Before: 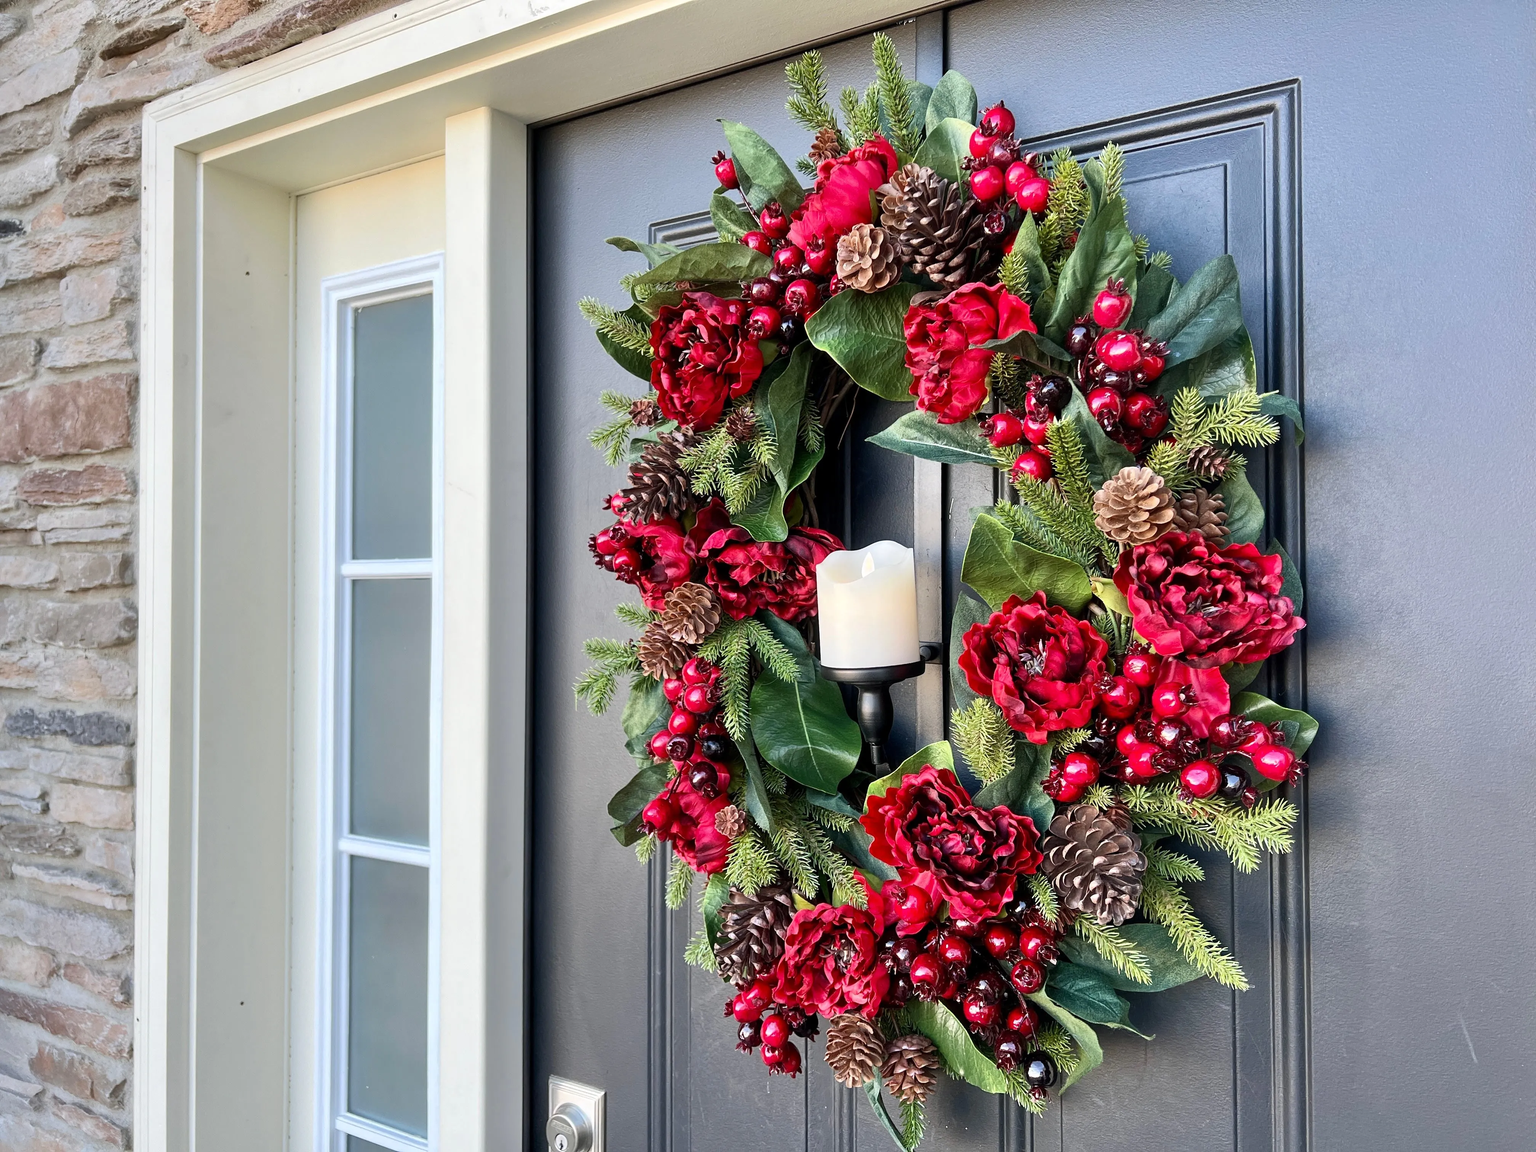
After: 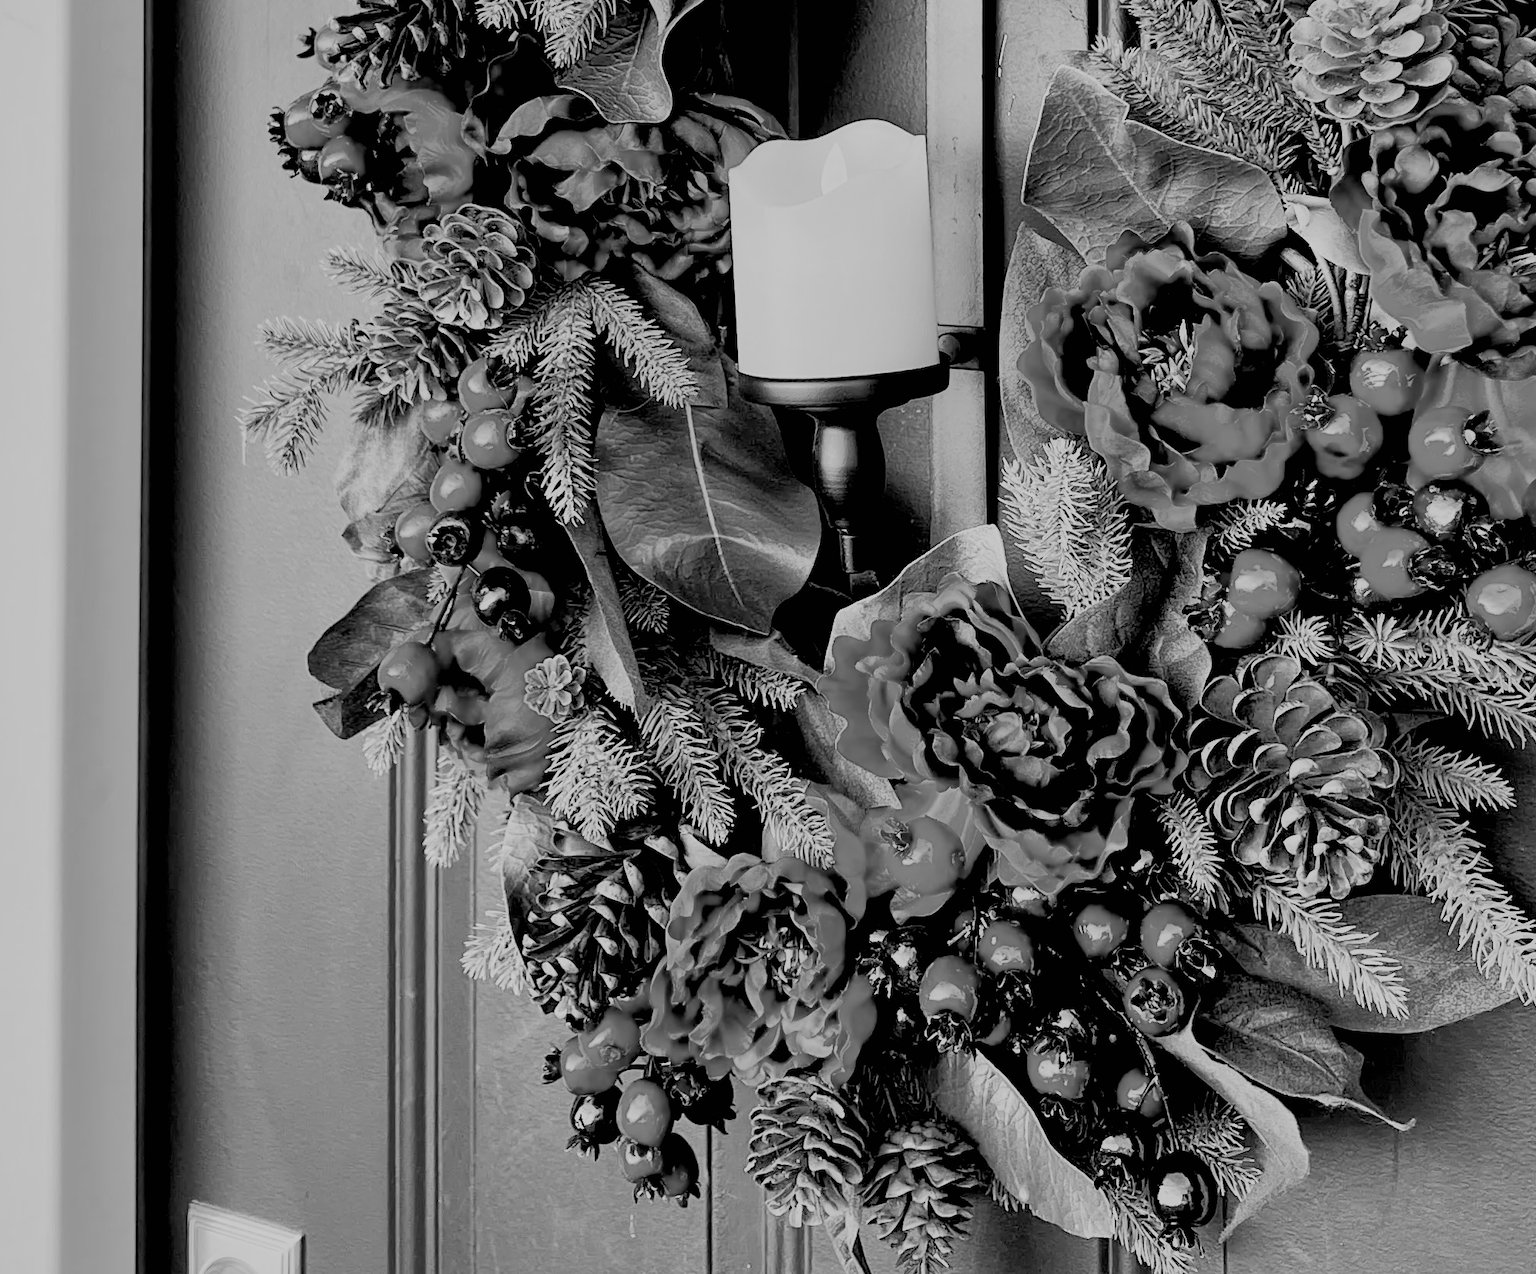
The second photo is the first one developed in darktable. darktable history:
sigmoid: contrast 1.6, skew -0.2, preserve hue 0%, red attenuation 0.1, red rotation 0.035, green attenuation 0.1, green rotation -0.017, blue attenuation 0.15, blue rotation -0.052, base primaries Rec2020
shadows and highlights: on, module defaults
color balance: mode lift, gamma, gain (sRGB), lift [1, 0.69, 1, 1], gamma [1, 1.482, 1, 1], gain [1, 1, 1, 0.802]
monochrome: on, module defaults
crop: left 29.672%, top 41.786%, right 20.851%, bottom 3.487%
rgb levels: preserve colors sum RGB, levels [[0.038, 0.433, 0.934], [0, 0.5, 1], [0, 0.5, 1]]
